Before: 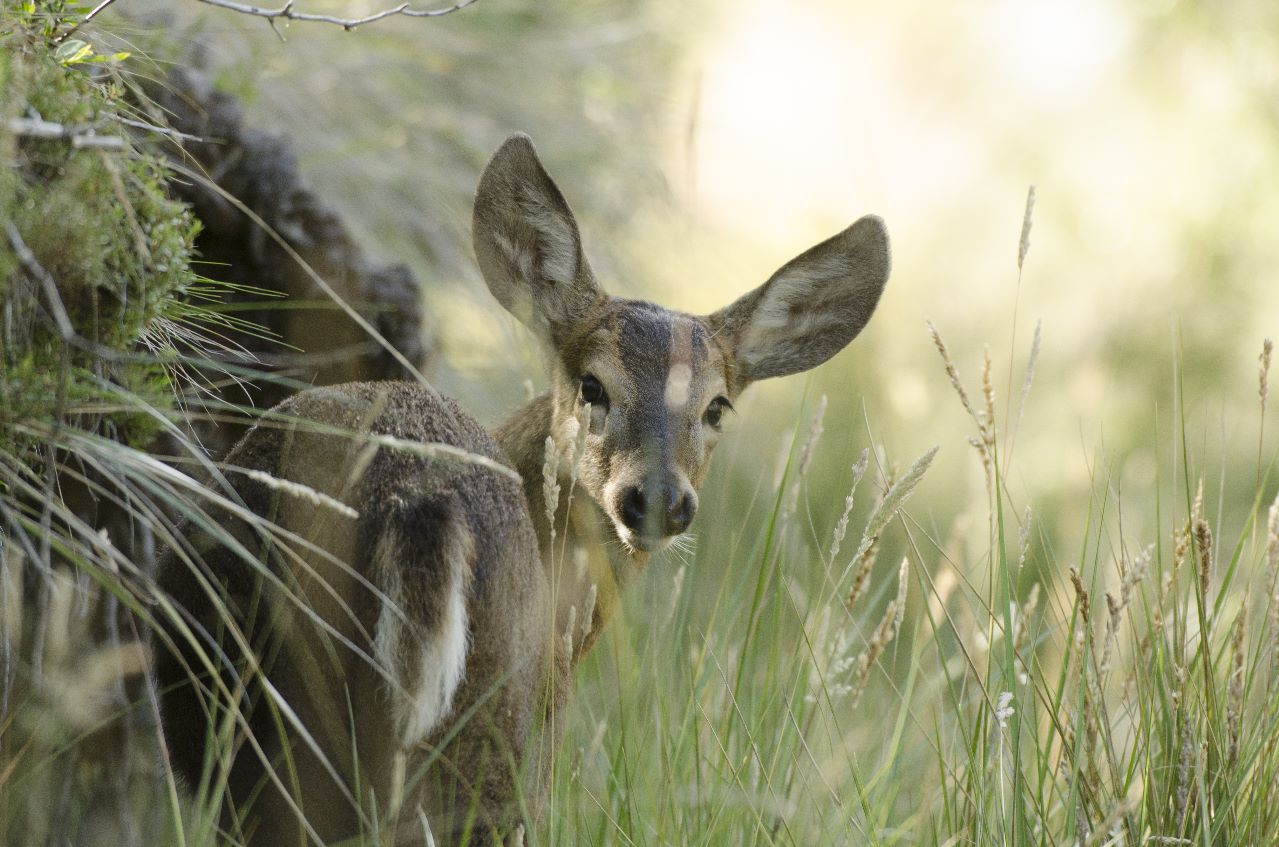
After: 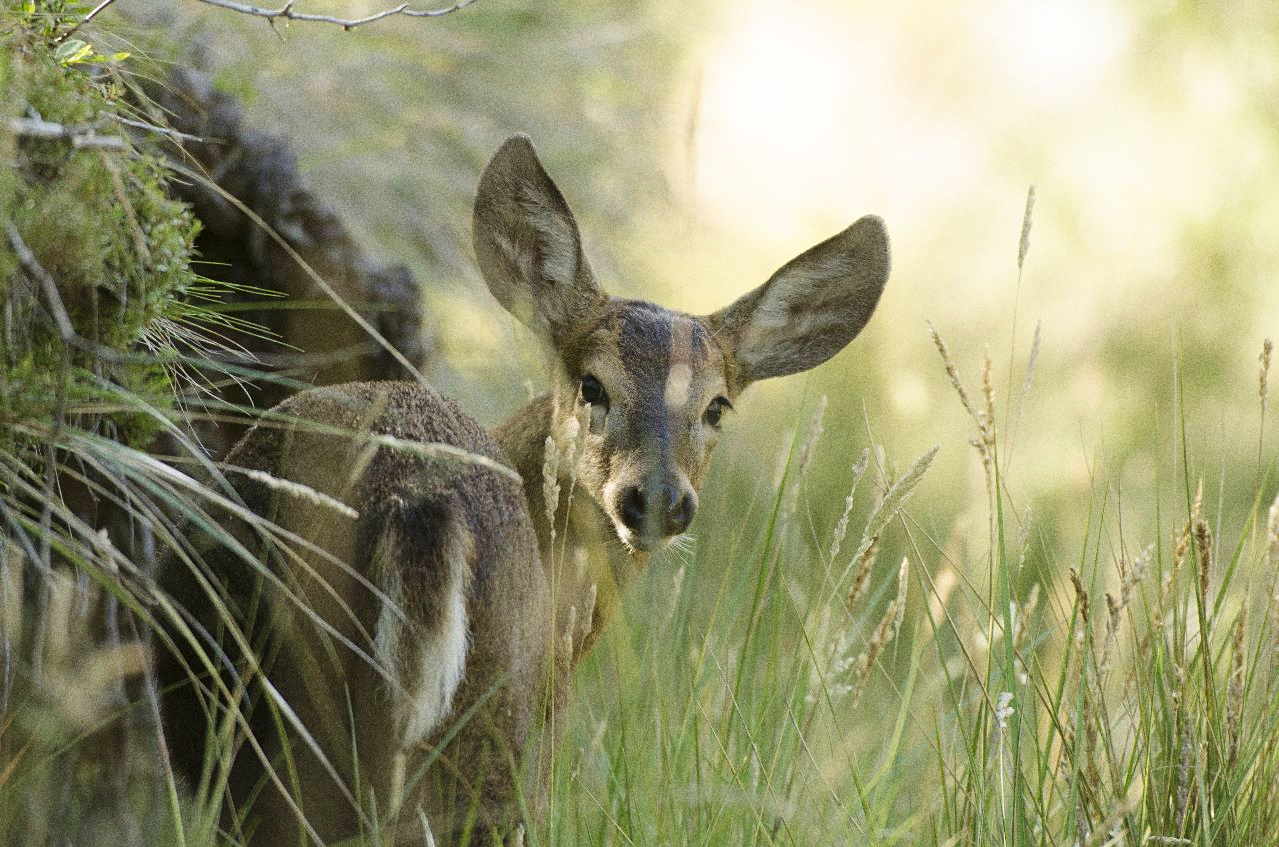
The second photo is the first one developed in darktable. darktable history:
velvia: on, module defaults
sharpen: amount 0.2
grain: coarseness 0.09 ISO, strength 40%
